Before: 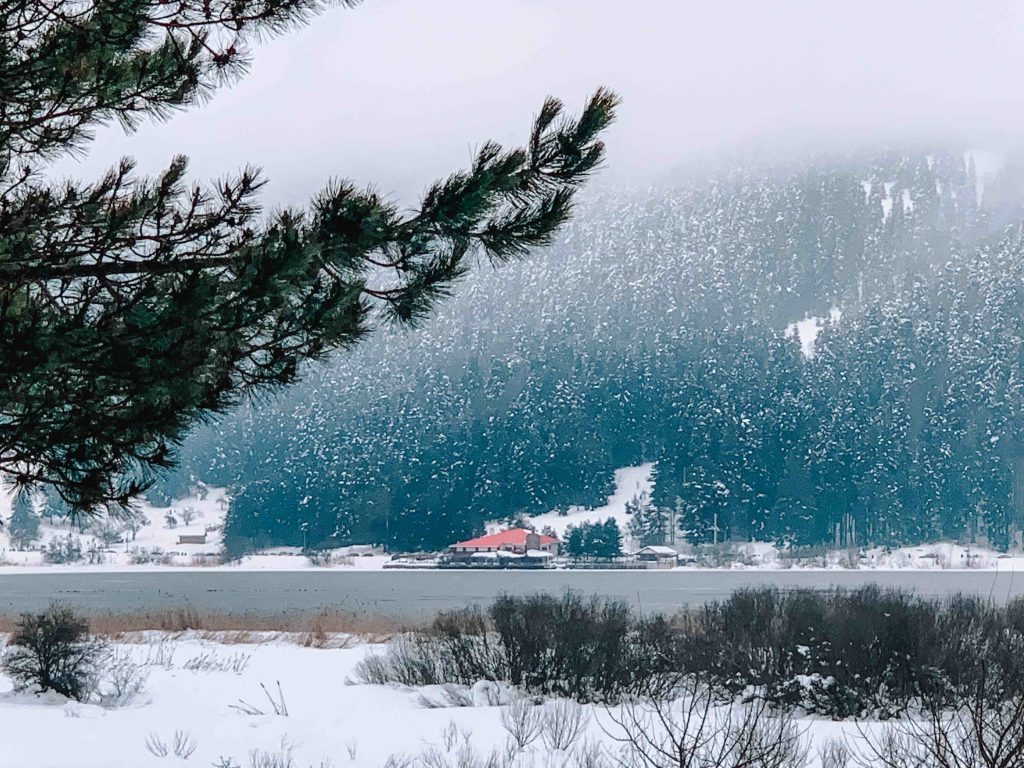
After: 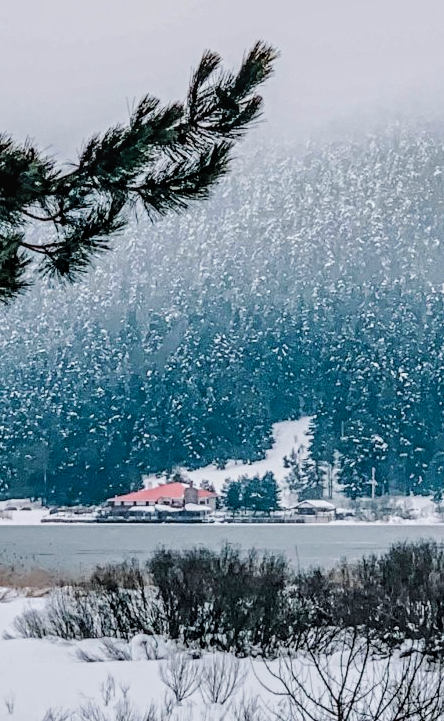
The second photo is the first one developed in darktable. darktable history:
exposure: exposure 0.2 EV, compensate highlight preservation false
crop: left 33.452%, top 6.025%, right 23.155%
contrast equalizer: y [[0.5, 0.5, 0.501, 0.63, 0.504, 0.5], [0.5 ×6], [0.5 ×6], [0 ×6], [0 ×6]]
white balance: red 0.988, blue 1.017
local contrast: on, module defaults
shadows and highlights: shadows 35, highlights -35, soften with gaussian
filmic rgb: black relative exposure -7.65 EV, hardness 4.02, contrast 1.1, highlights saturation mix -30%
